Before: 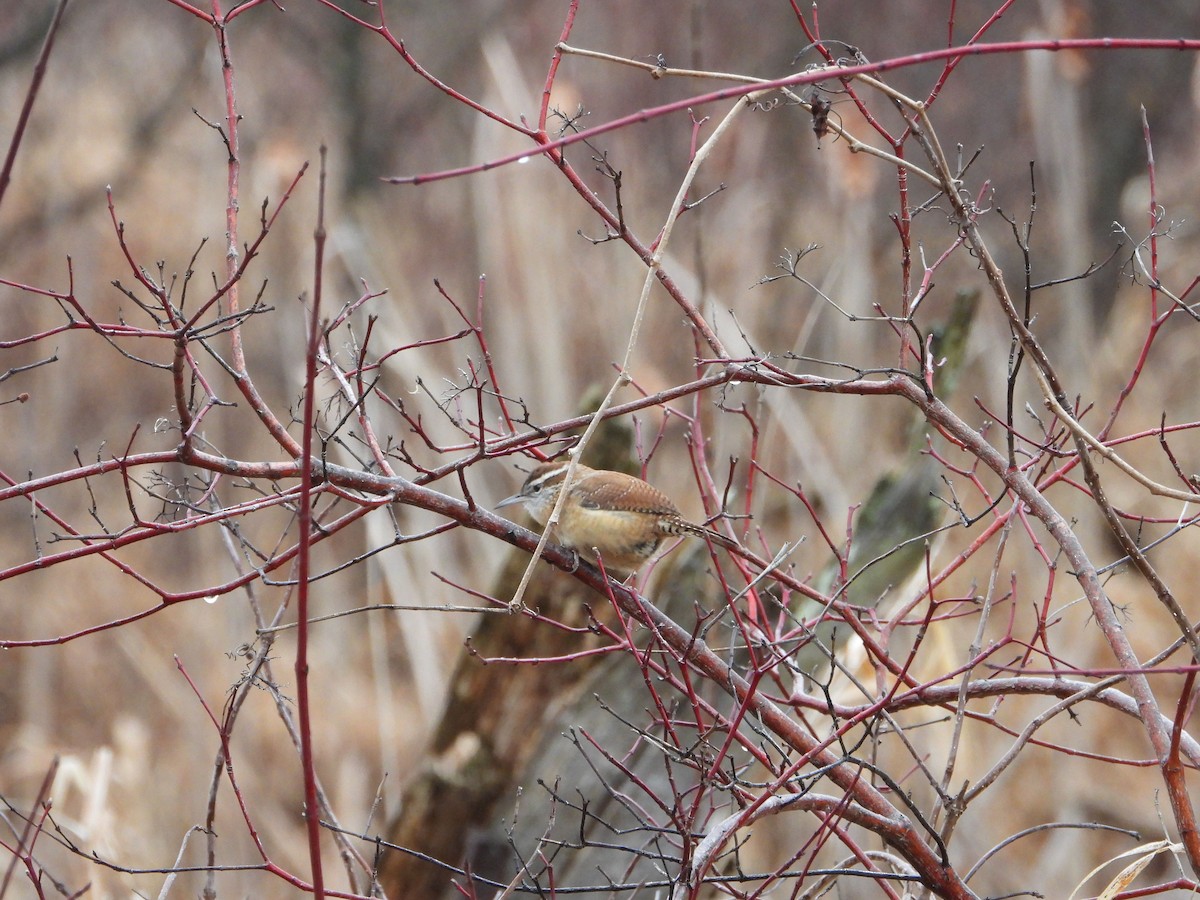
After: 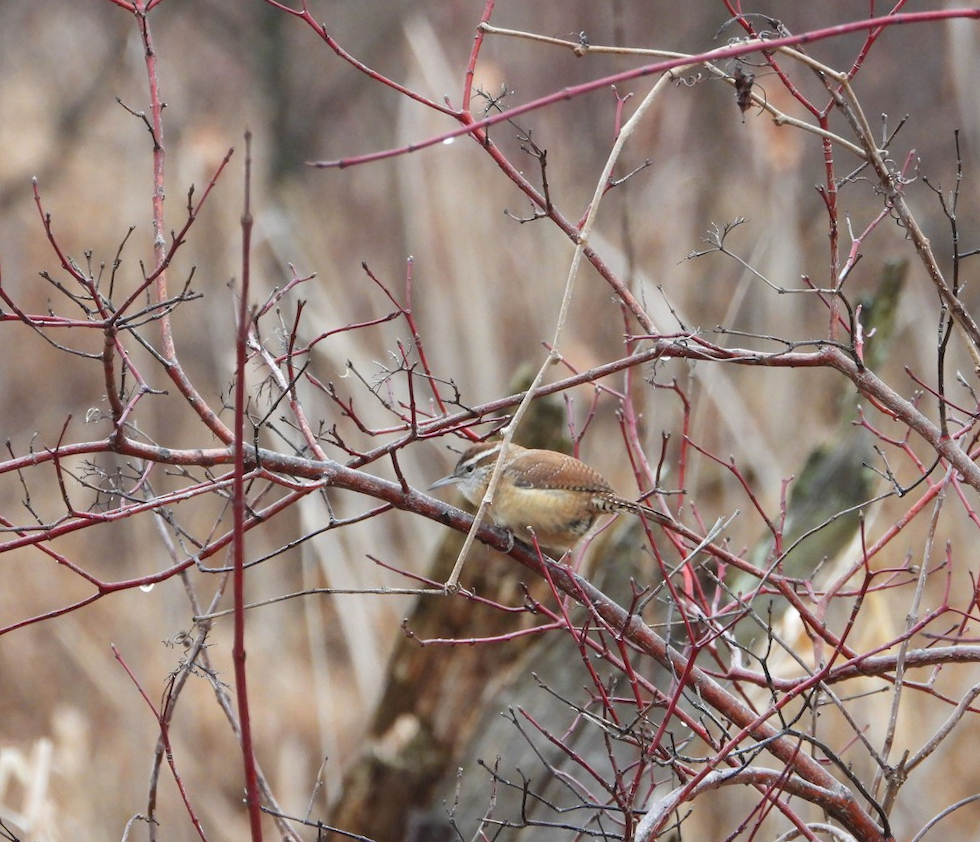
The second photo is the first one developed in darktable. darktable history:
crop and rotate: angle 1.42°, left 4.265%, top 0.791%, right 11.368%, bottom 2.576%
